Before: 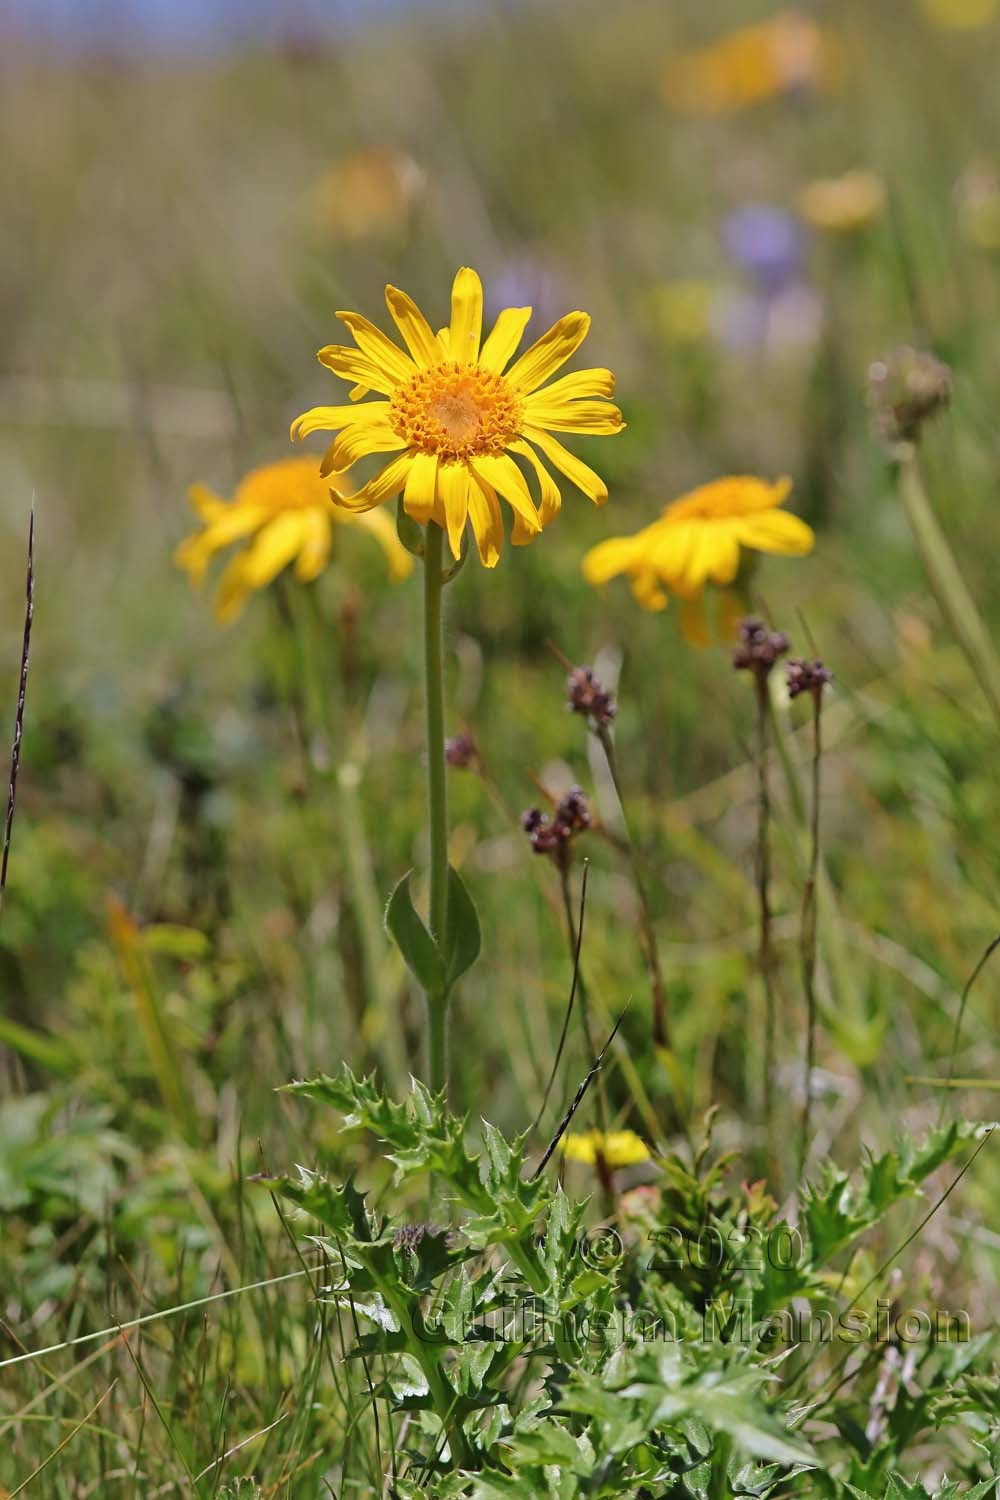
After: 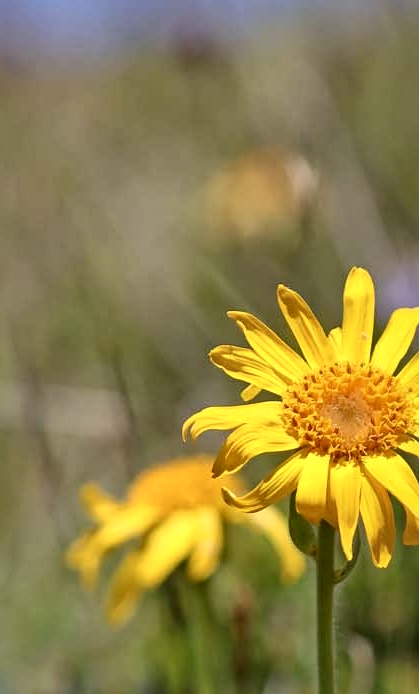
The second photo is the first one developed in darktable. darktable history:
crop and rotate: left 10.817%, top 0.062%, right 47.194%, bottom 53.626%
local contrast: mode bilateral grid, contrast 20, coarseness 50, detail 179%, midtone range 0.2
